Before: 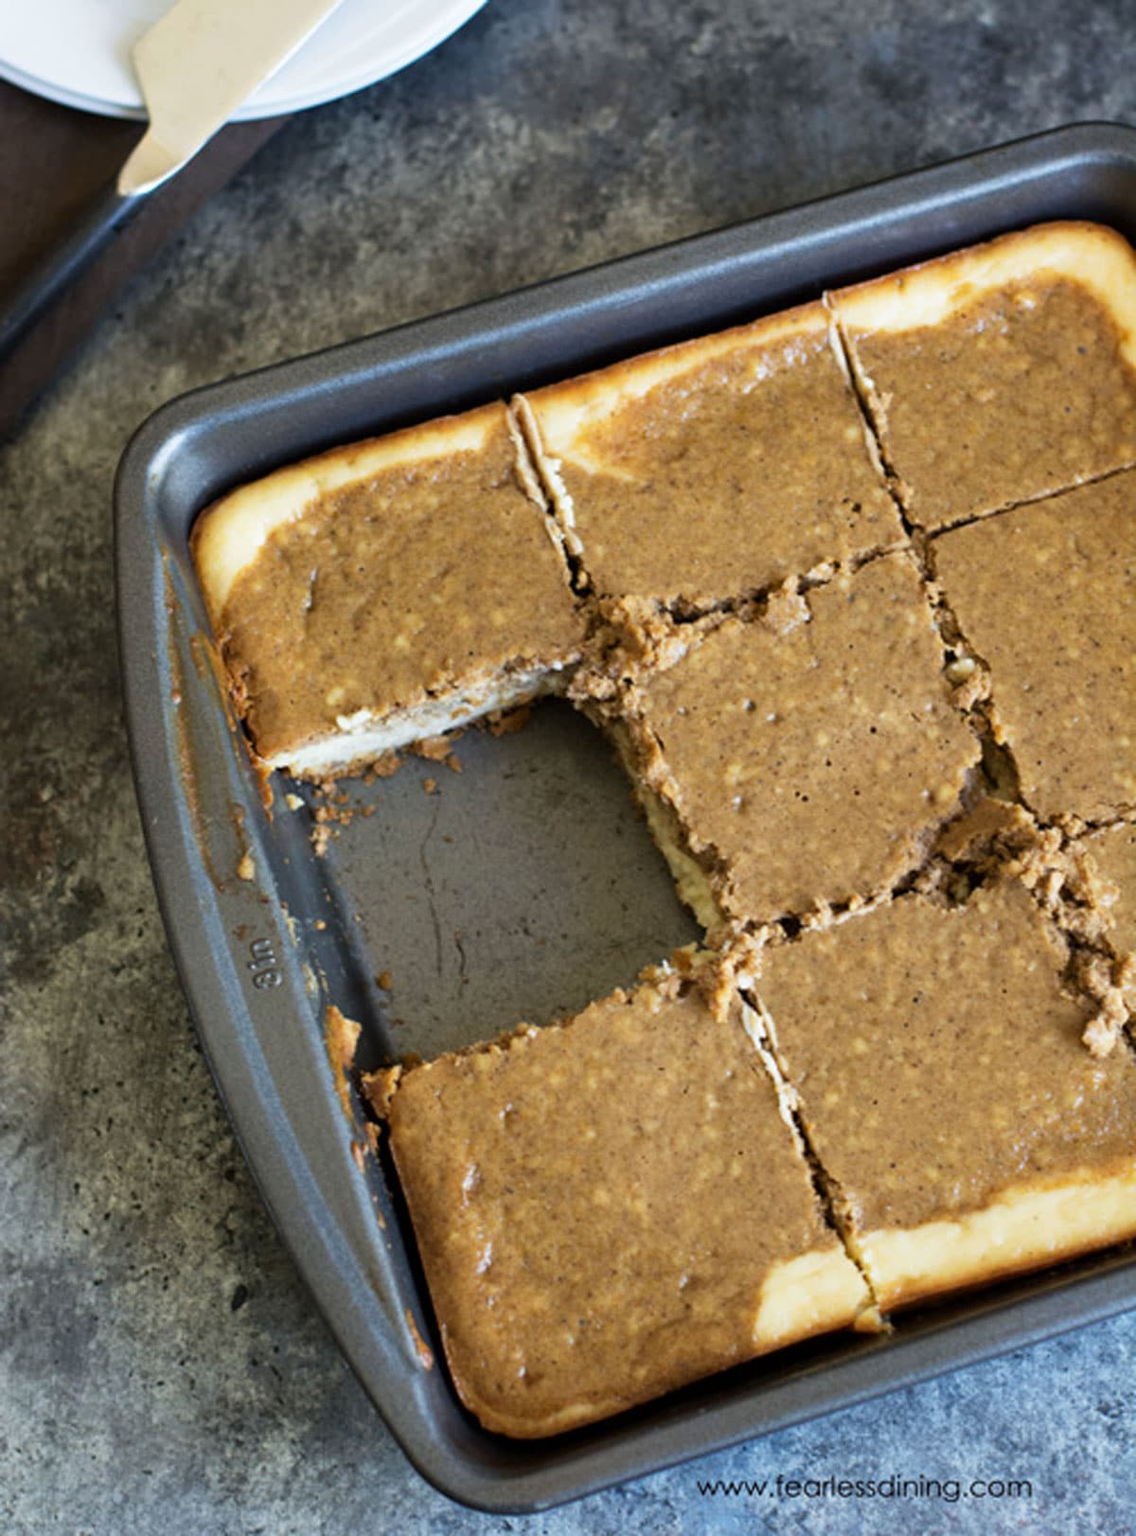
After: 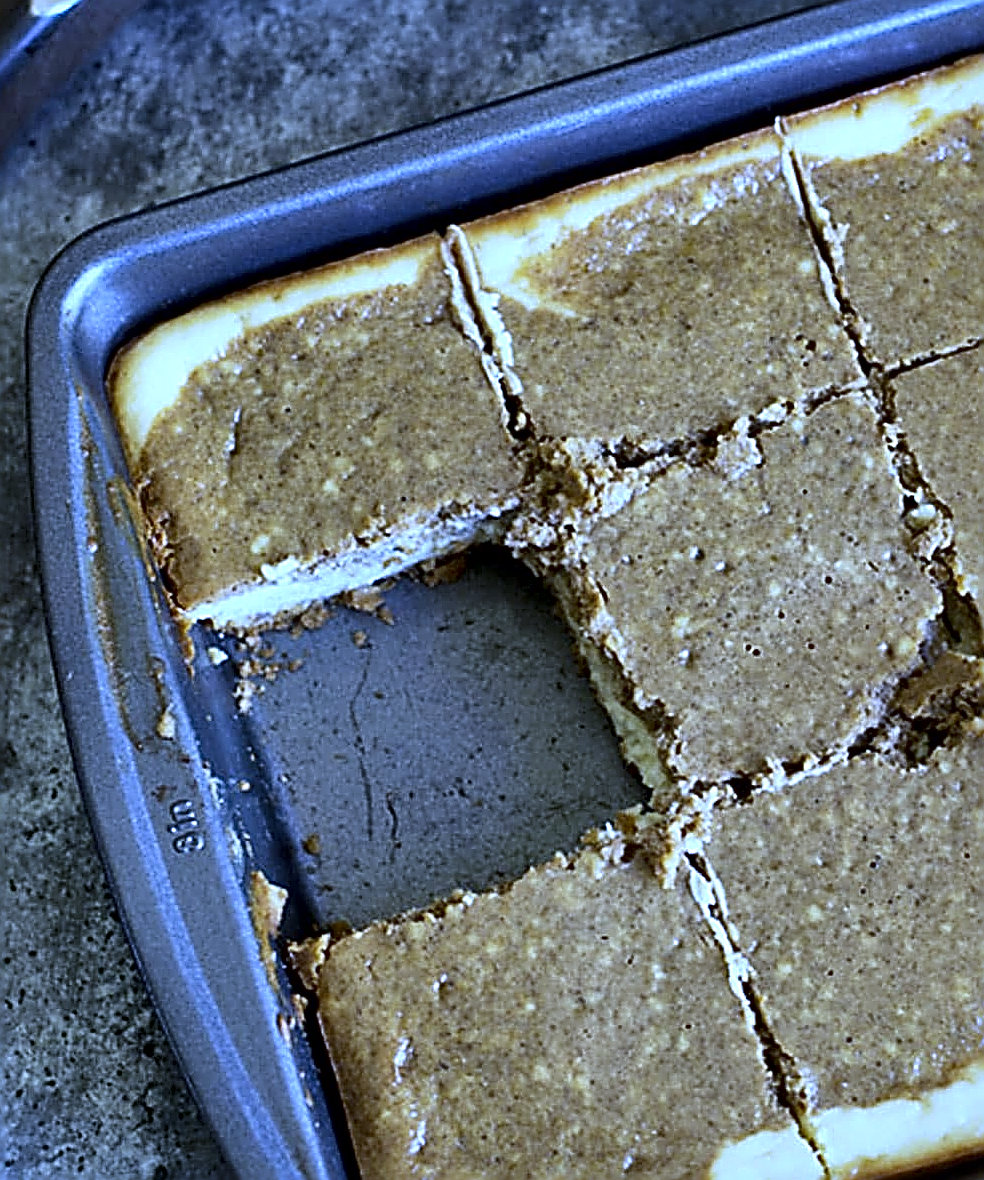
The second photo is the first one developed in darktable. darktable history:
crop: left 7.856%, top 11.836%, right 10.12%, bottom 15.387%
sharpen: amount 2
local contrast: mode bilateral grid, contrast 25, coarseness 47, detail 151%, midtone range 0.2
white balance: red 0.766, blue 1.537
